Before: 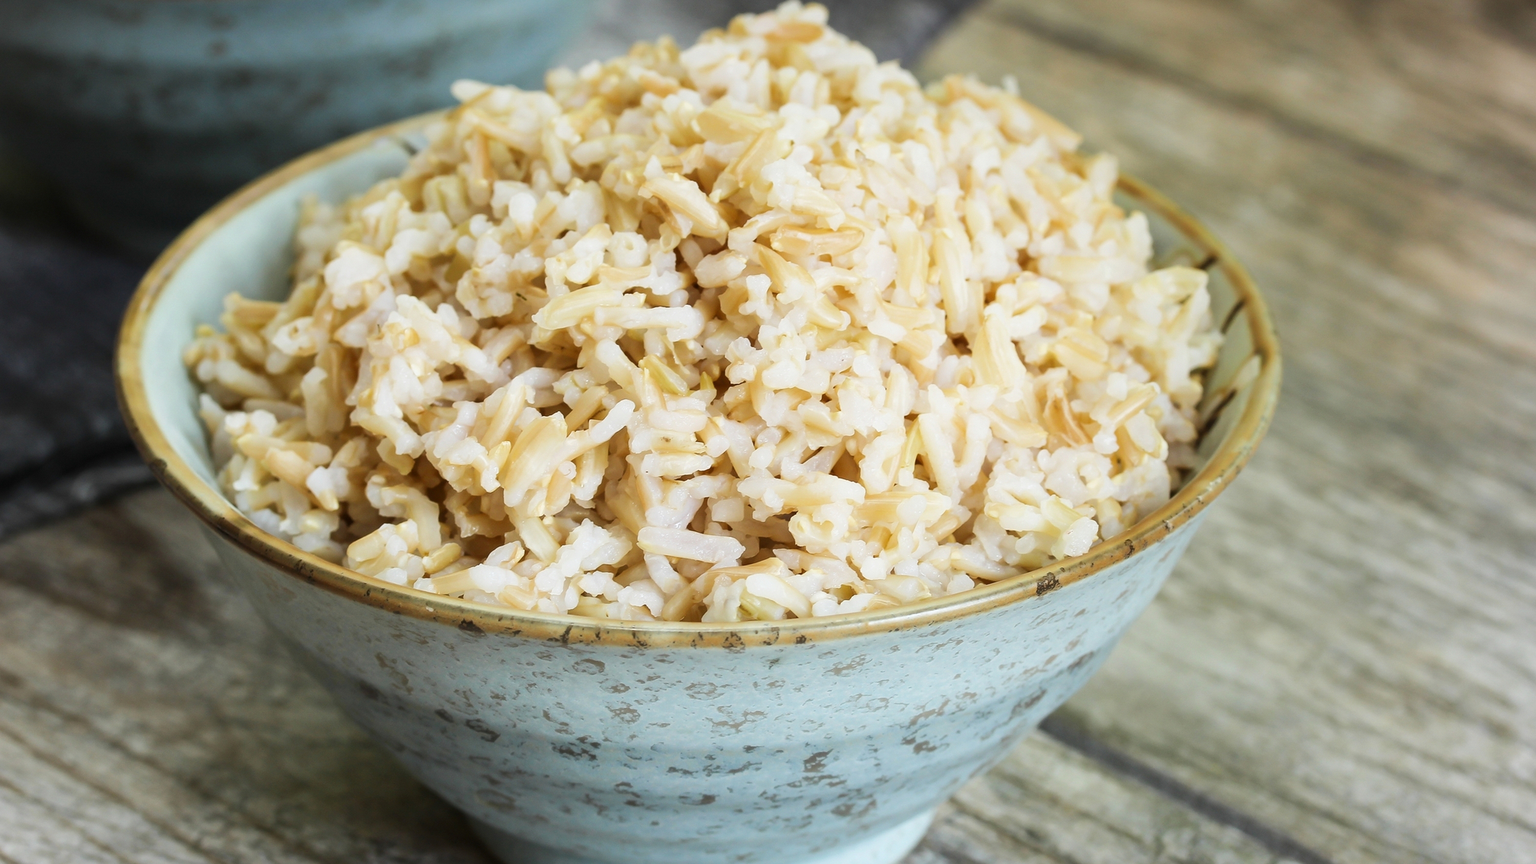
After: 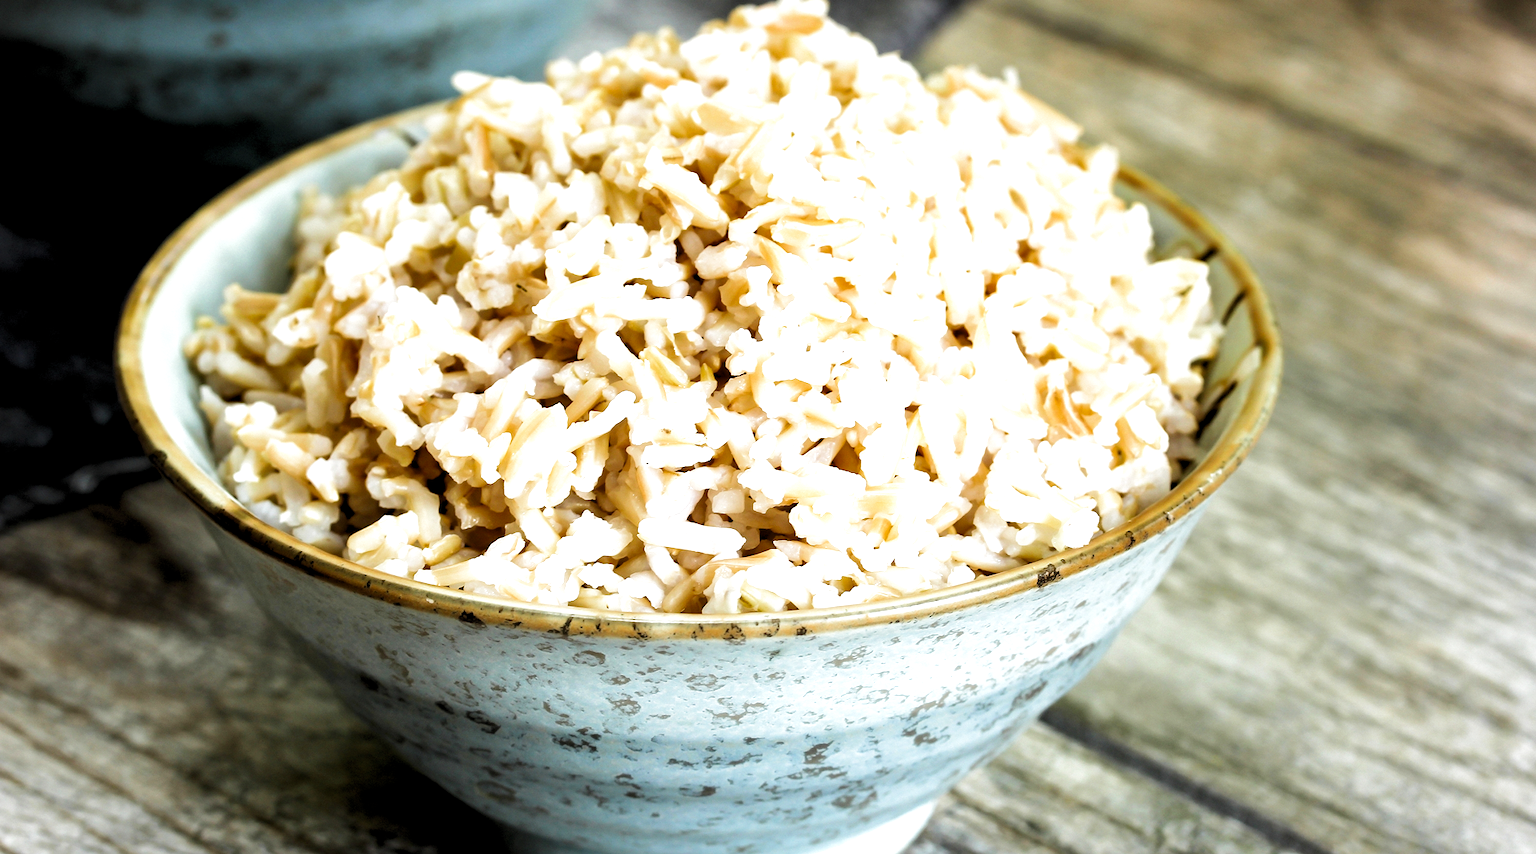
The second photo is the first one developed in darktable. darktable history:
levels: levels [0.062, 0.494, 0.925]
filmic rgb: black relative exposure -8.2 EV, white relative exposure 2.2 EV, target white luminance 99.998%, hardness 7.15, latitude 74.38%, contrast 1.314, highlights saturation mix -1.85%, shadows ↔ highlights balance 29.66%, preserve chrominance no, color science v3 (2019), use custom middle-gray values true
exposure: compensate exposure bias true, compensate highlight preservation false
crop: top 1.042%, right 0.014%
